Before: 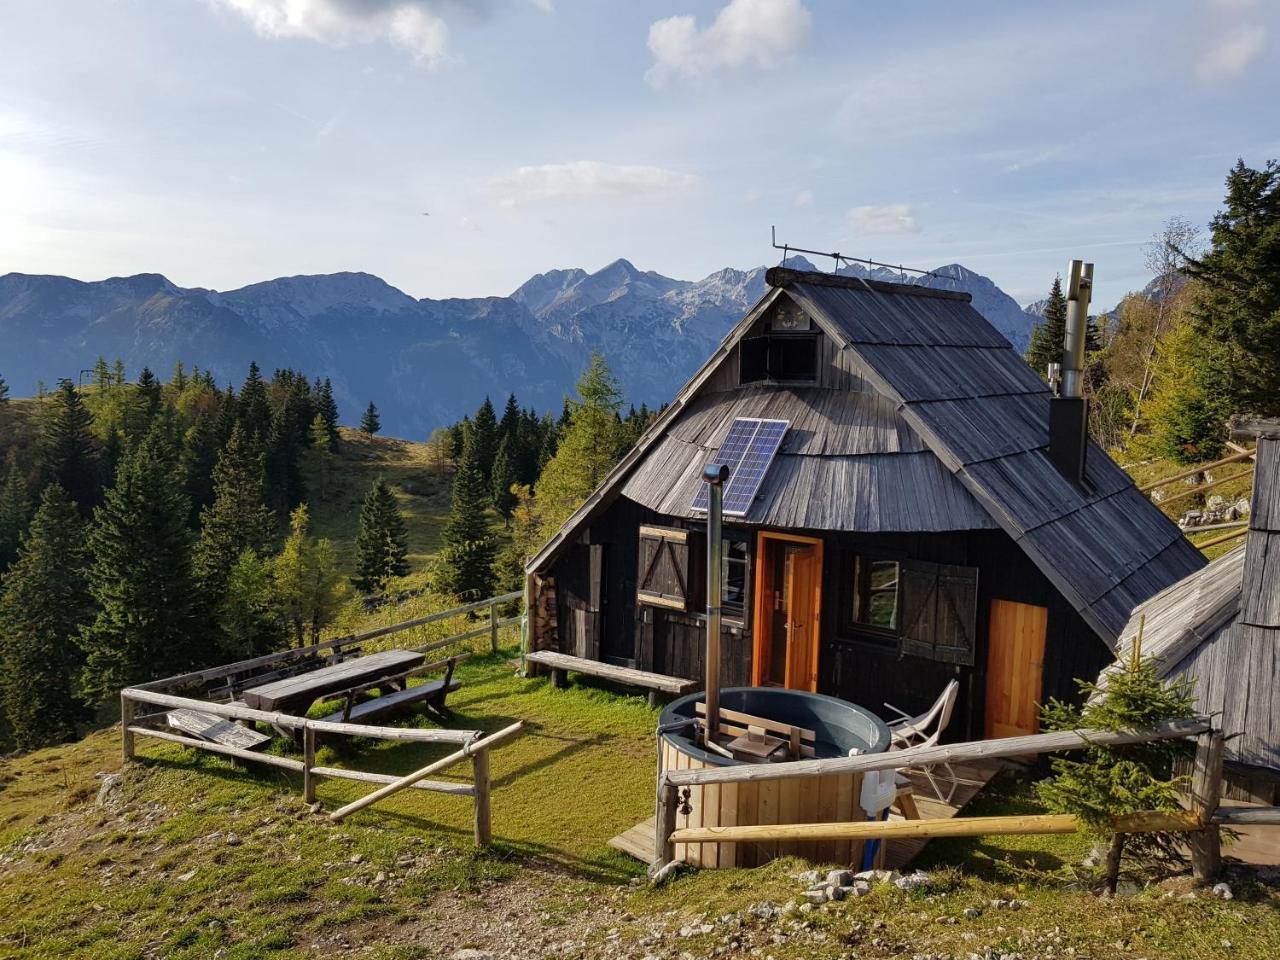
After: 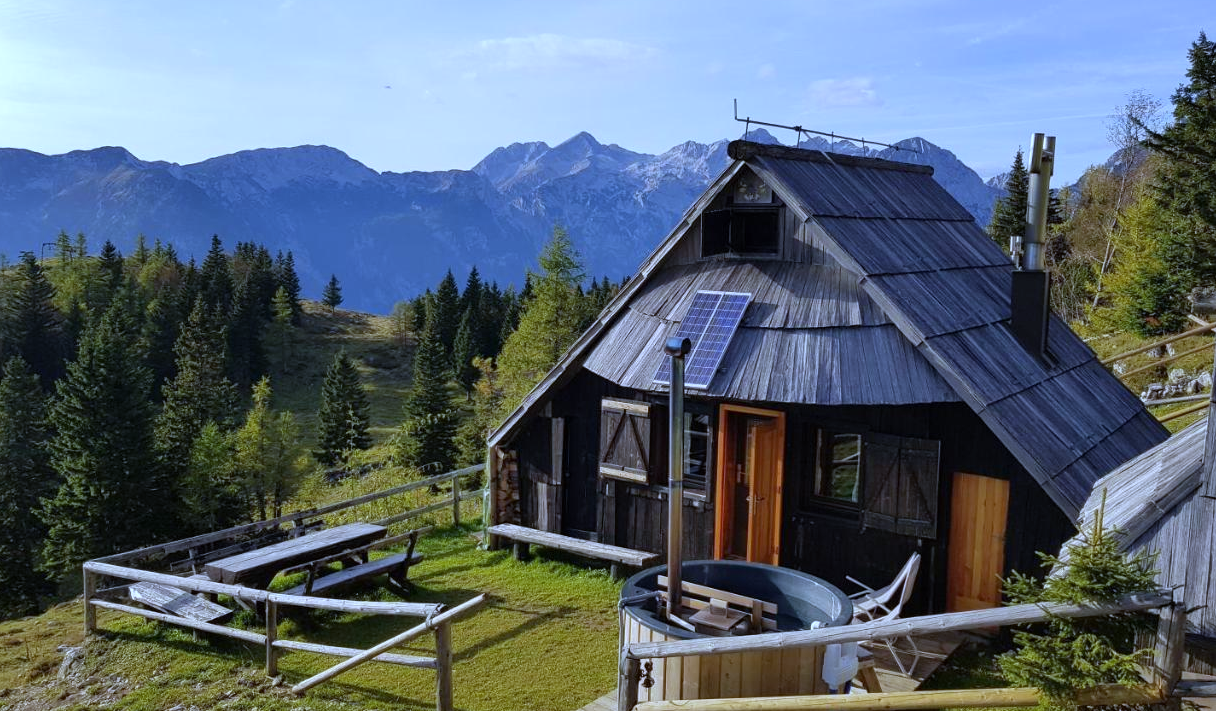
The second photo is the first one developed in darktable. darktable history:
crop and rotate: left 2.991%, top 13.302%, right 1.981%, bottom 12.636%
white balance: red 0.871, blue 1.249
